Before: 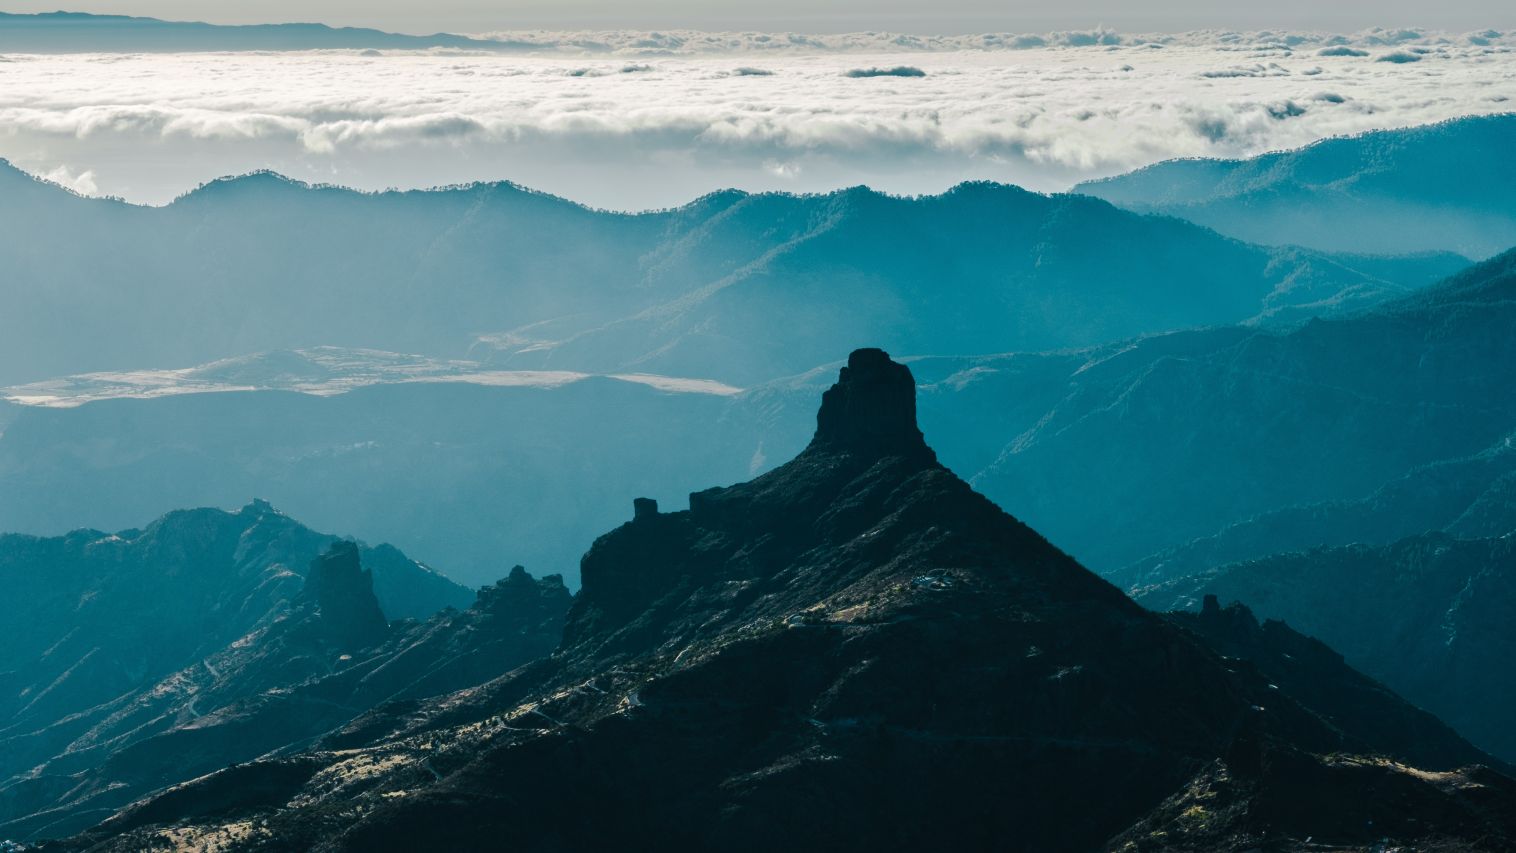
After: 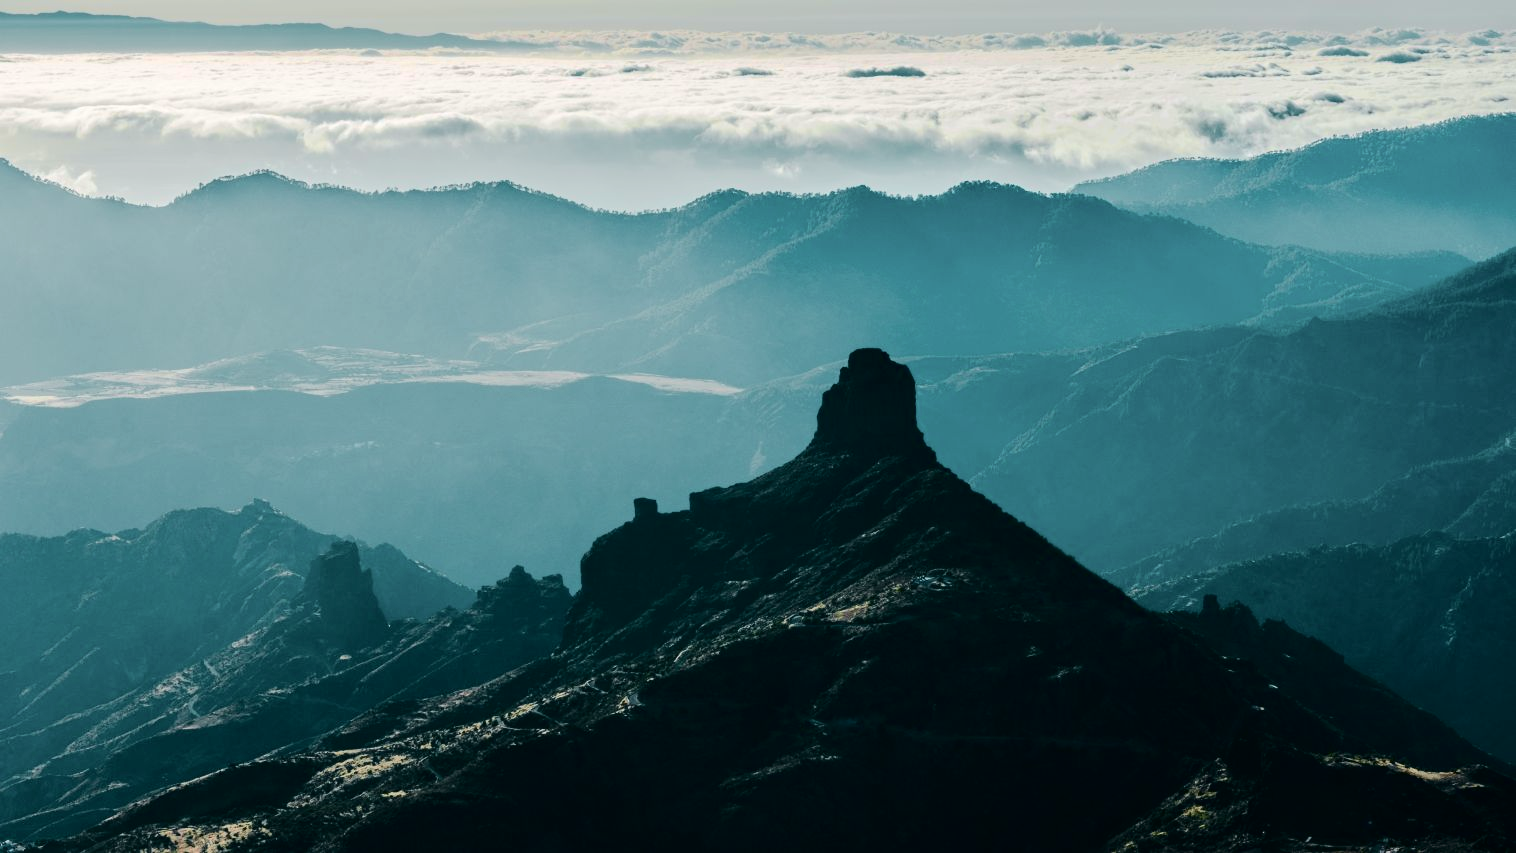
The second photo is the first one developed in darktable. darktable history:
tone curve: curves: ch0 [(0.003, 0) (0.066, 0.023) (0.149, 0.094) (0.264, 0.238) (0.395, 0.421) (0.517, 0.56) (0.688, 0.743) (0.813, 0.846) (1, 1)]; ch1 [(0, 0) (0.164, 0.115) (0.337, 0.332) (0.39, 0.398) (0.464, 0.461) (0.501, 0.5) (0.521, 0.535) (0.571, 0.588) (0.652, 0.681) (0.733, 0.749) (0.811, 0.796) (1, 1)]; ch2 [(0, 0) (0.337, 0.382) (0.464, 0.476) (0.501, 0.502) (0.527, 0.54) (0.556, 0.567) (0.6, 0.59) (0.687, 0.675) (1, 1)], color space Lab, independent channels, preserve colors none
